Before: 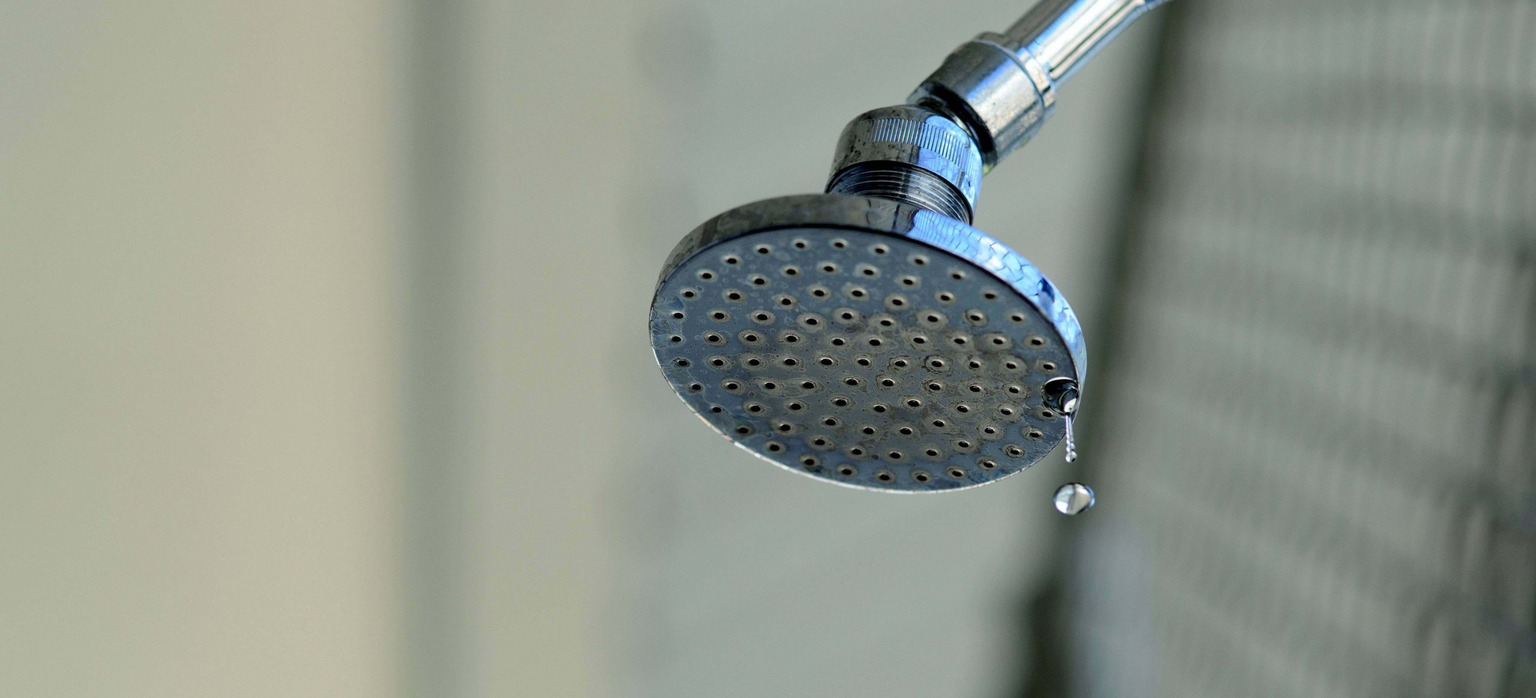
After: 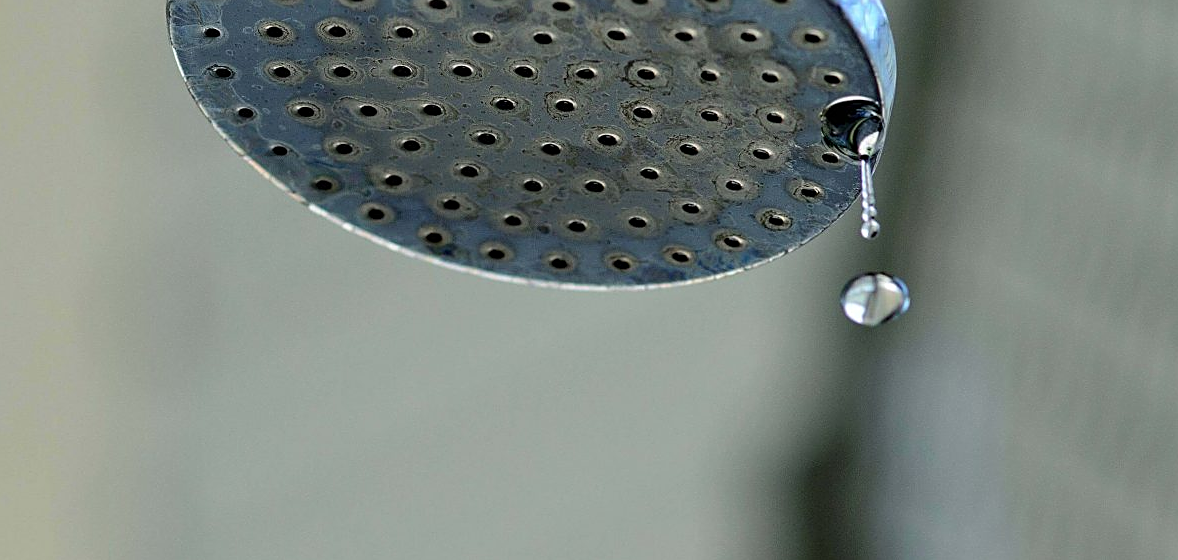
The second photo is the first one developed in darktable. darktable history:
crop: left 35.767%, top 45.818%, right 18.198%, bottom 5.983%
sharpen: on, module defaults
tone equalizer: edges refinement/feathering 500, mask exposure compensation -1.57 EV, preserve details no
